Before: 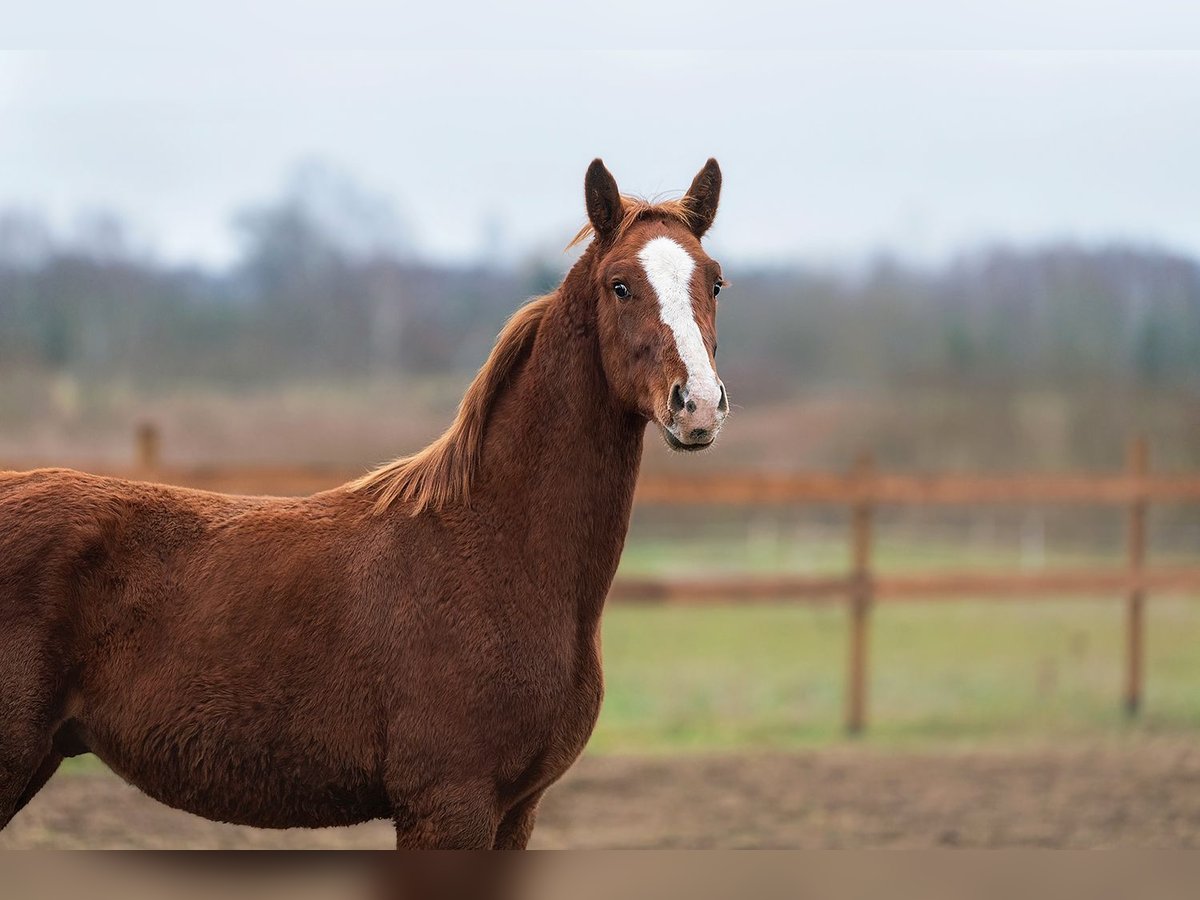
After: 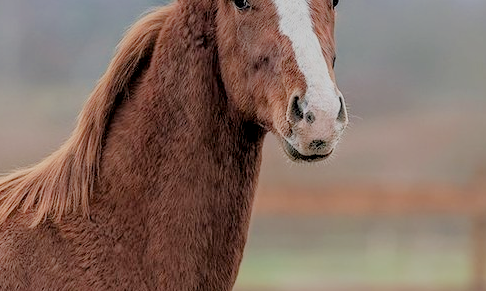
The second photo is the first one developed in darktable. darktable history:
crop: left 31.829%, top 32.21%, right 27.636%, bottom 35.447%
exposure: exposure 0.783 EV, compensate highlight preservation false
filmic rgb: black relative exposure -4.41 EV, white relative exposure 6.59 EV, hardness 1.89, contrast 0.516
local contrast: on, module defaults
